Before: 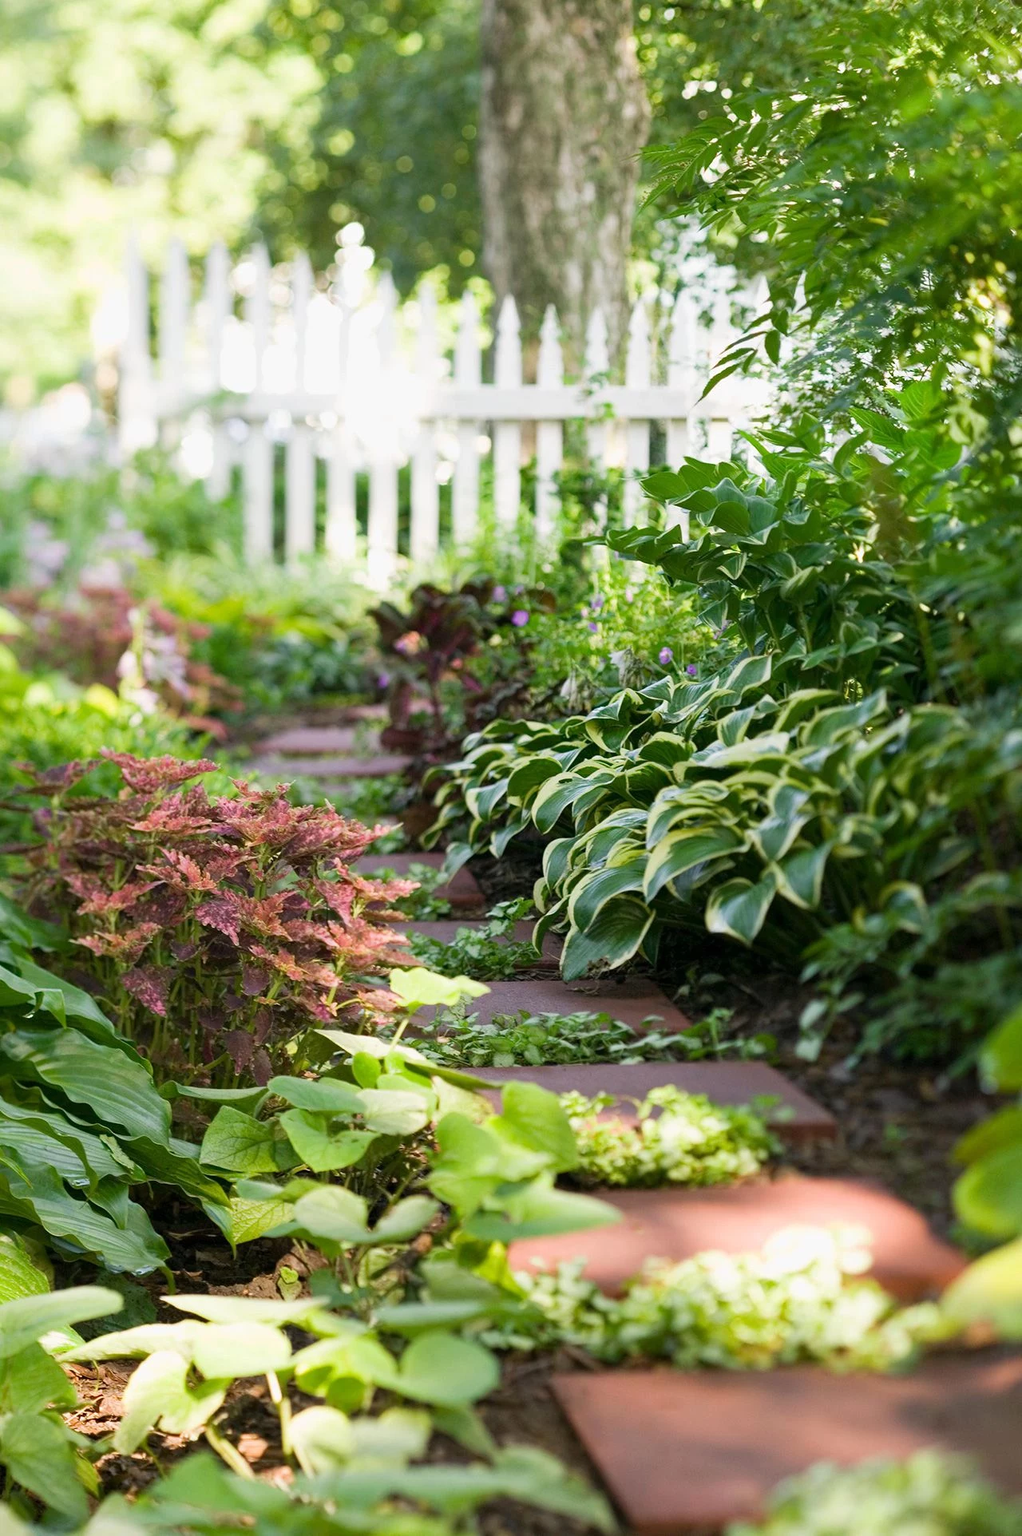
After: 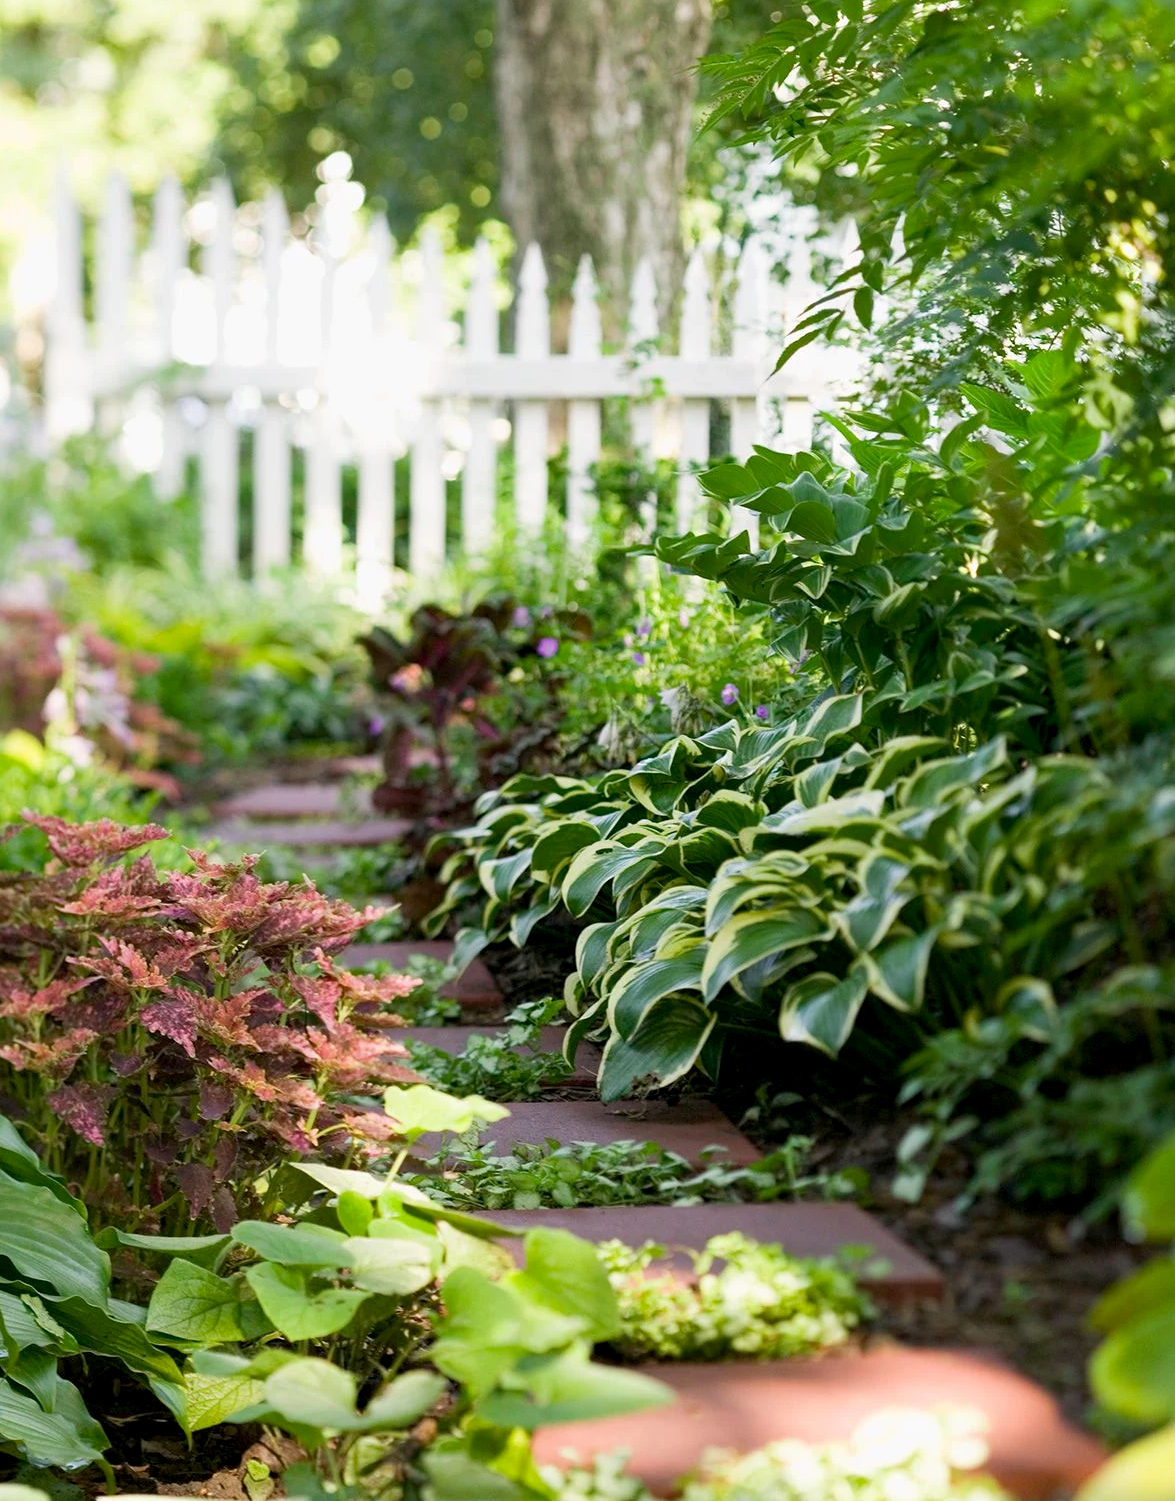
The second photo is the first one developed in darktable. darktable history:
exposure: black level correction 0.005, exposure 0.015 EV, compensate exposure bias true, compensate highlight preservation false
crop: left 8.172%, top 6.615%, bottom 15.337%
